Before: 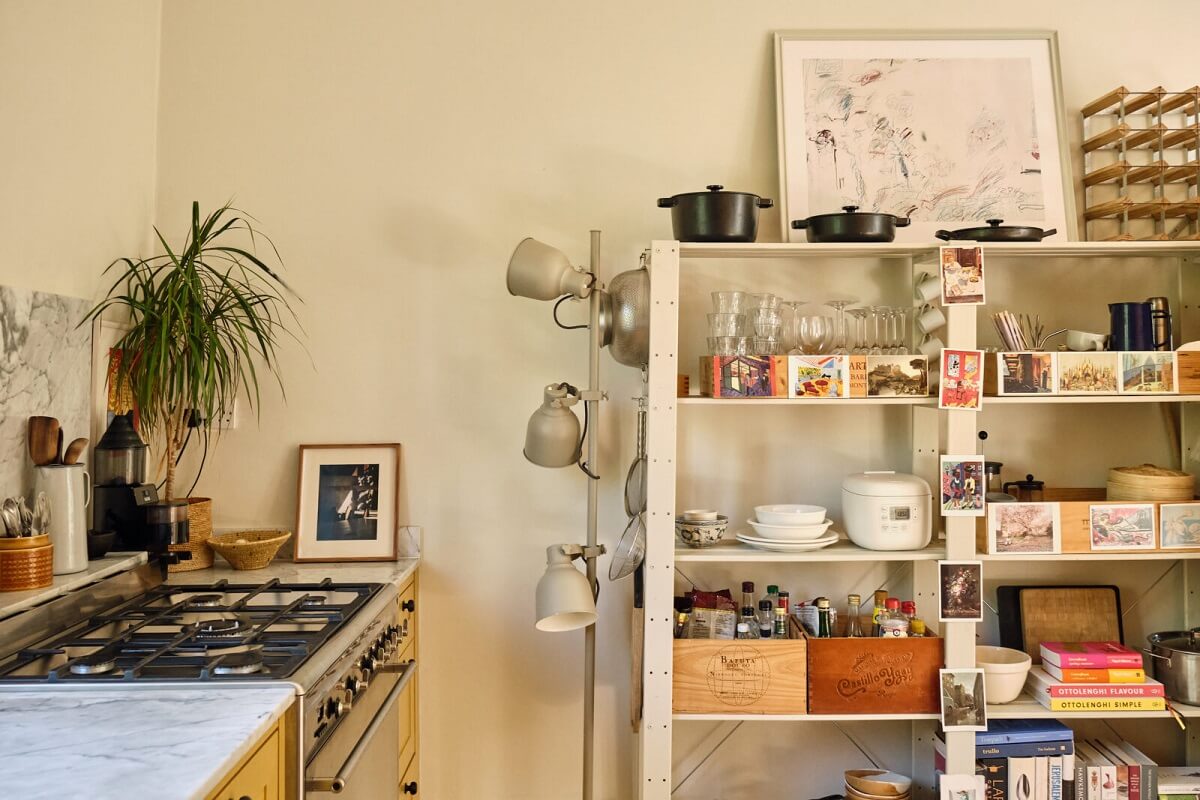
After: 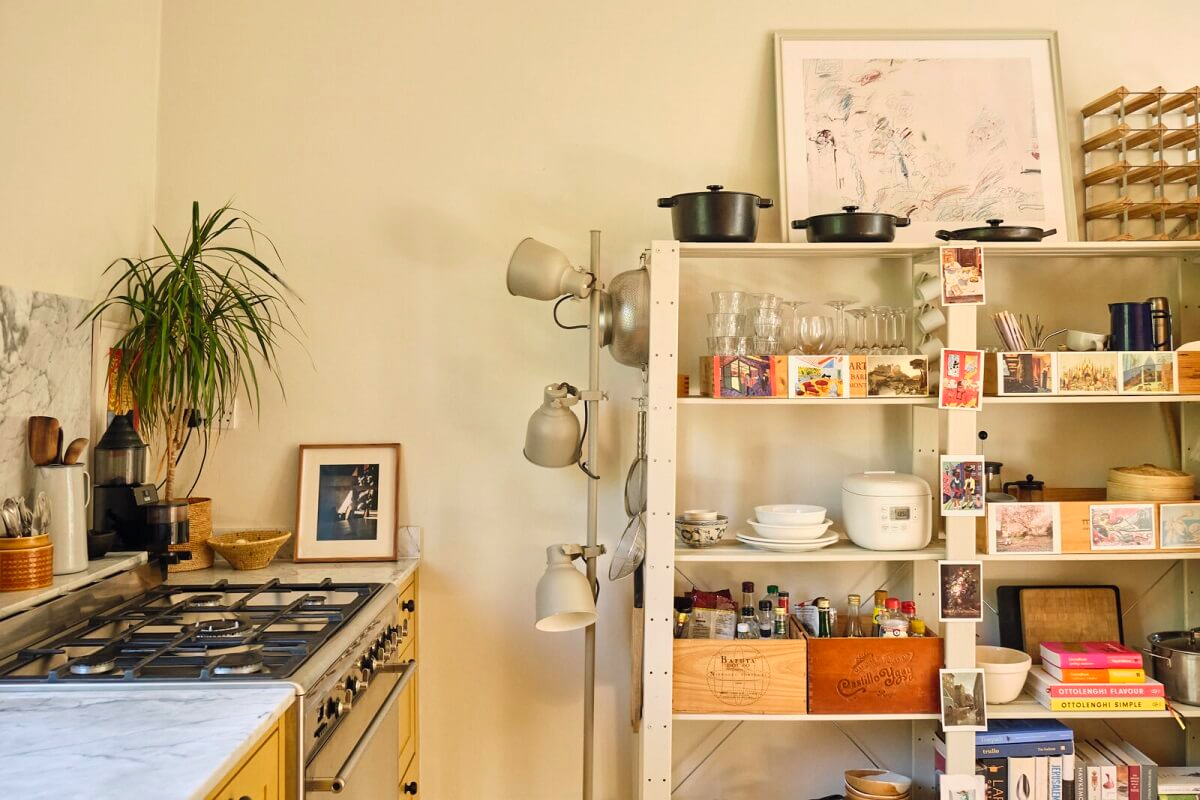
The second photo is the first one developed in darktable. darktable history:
contrast brightness saturation: contrast 0.073, brightness 0.083, saturation 0.175
